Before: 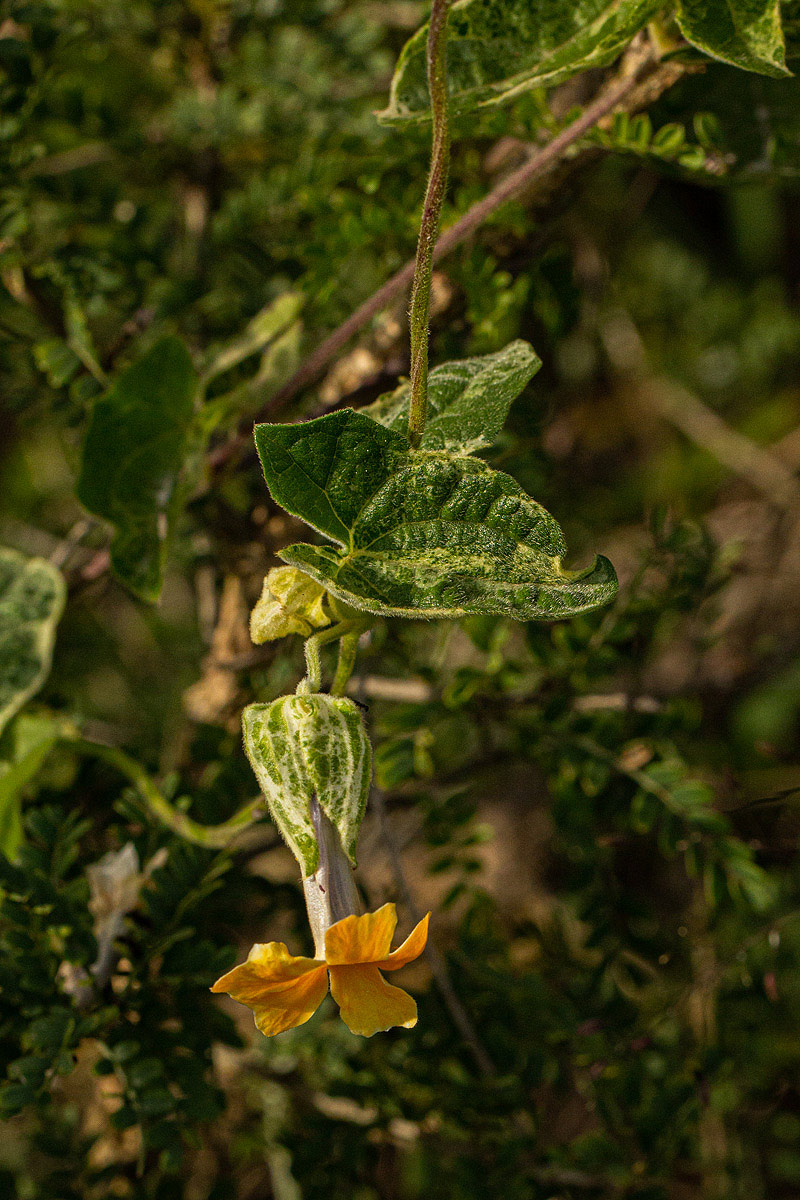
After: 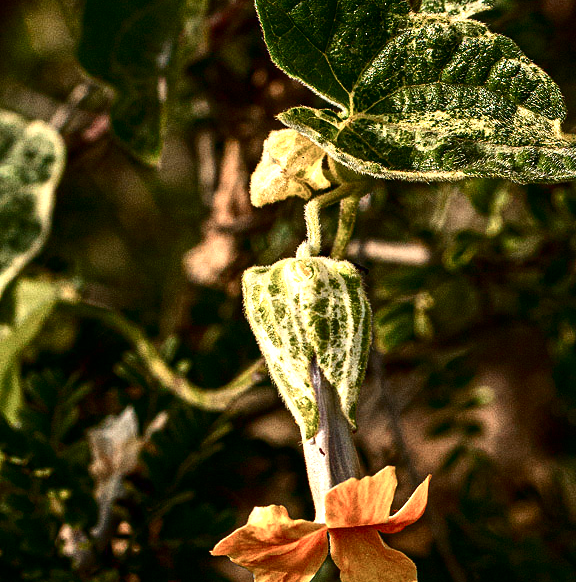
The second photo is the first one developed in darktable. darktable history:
contrast brightness saturation: contrast 0.24, brightness -0.24, saturation 0.14
color zones: curves: ch0 [(0, 0.473) (0.001, 0.473) (0.226, 0.548) (0.4, 0.589) (0.525, 0.54) (0.728, 0.403) (0.999, 0.473) (1, 0.473)]; ch1 [(0, 0.619) (0.001, 0.619) (0.234, 0.388) (0.4, 0.372) (0.528, 0.422) (0.732, 0.53) (0.999, 0.619) (1, 0.619)]; ch2 [(0, 0.547) (0.001, 0.547) (0.226, 0.45) (0.4, 0.525) (0.525, 0.585) (0.8, 0.511) (0.999, 0.547) (1, 0.547)]
crop: top 36.498%, right 27.964%, bottom 14.995%
exposure: exposure 0.781 EV, compensate highlight preservation false
